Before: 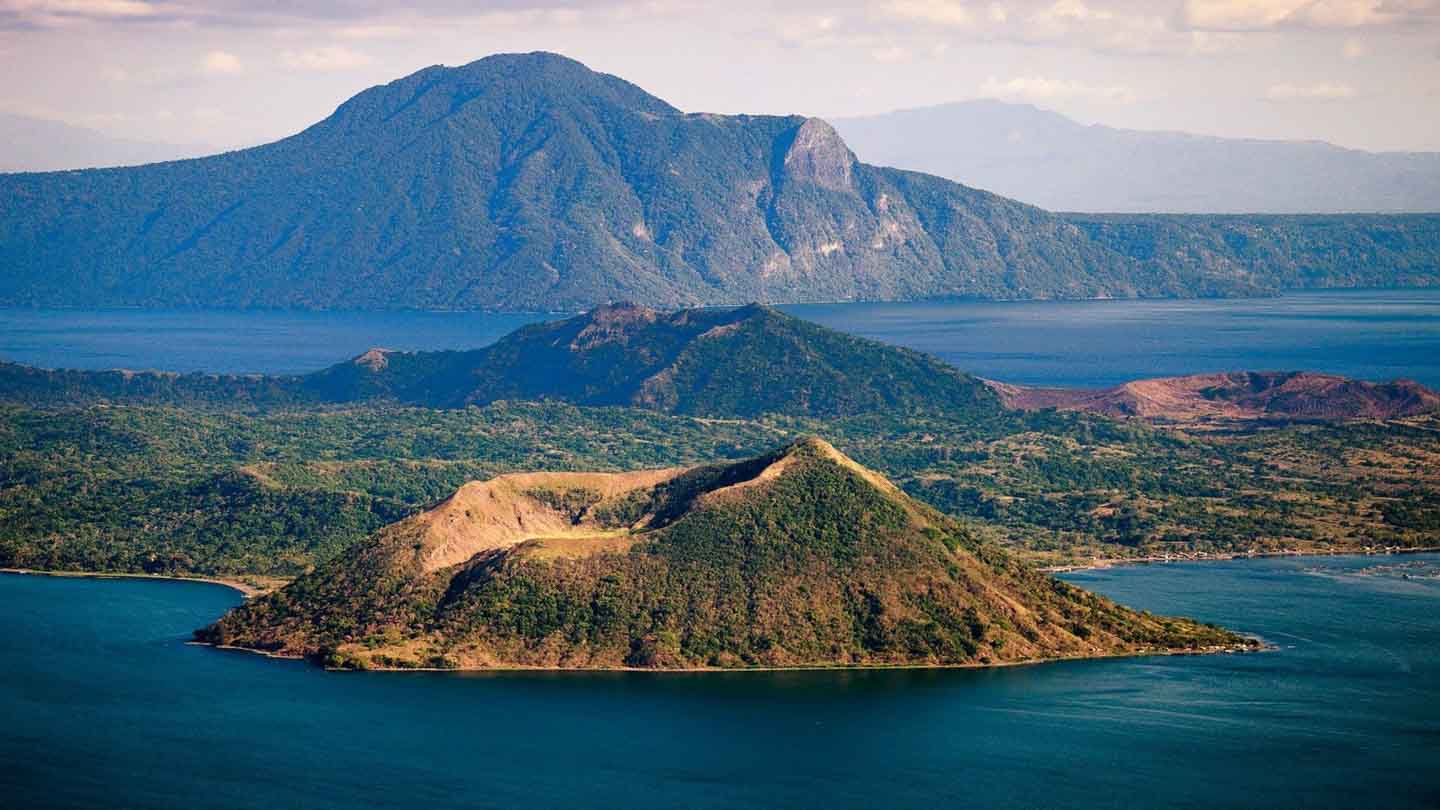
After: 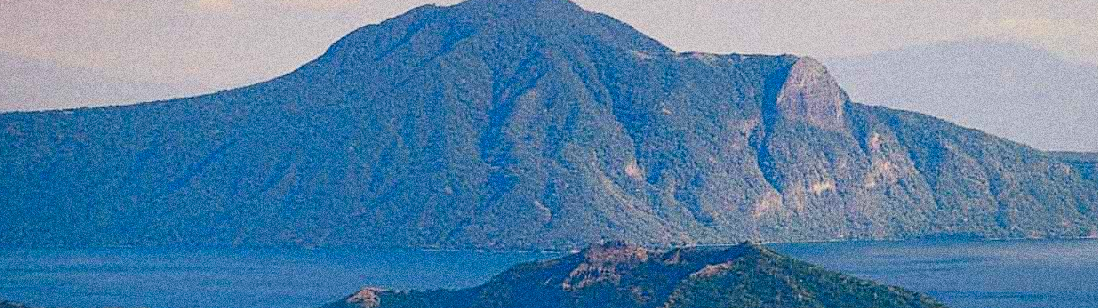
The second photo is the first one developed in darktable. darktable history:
filmic rgb: black relative exposure -7.65 EV, white relative exposure 4.56 EV, hardness 3.61, color science v6 (2022)
color correction: saturation 1.1
sharpen: on, module defaults
tone equalizer: on, module defaults
crop: left 0.579%, top 7.627%, right 23.167%, bottom 54.275%
grain: coarseness 10.62 ISO, strength 55.56%
